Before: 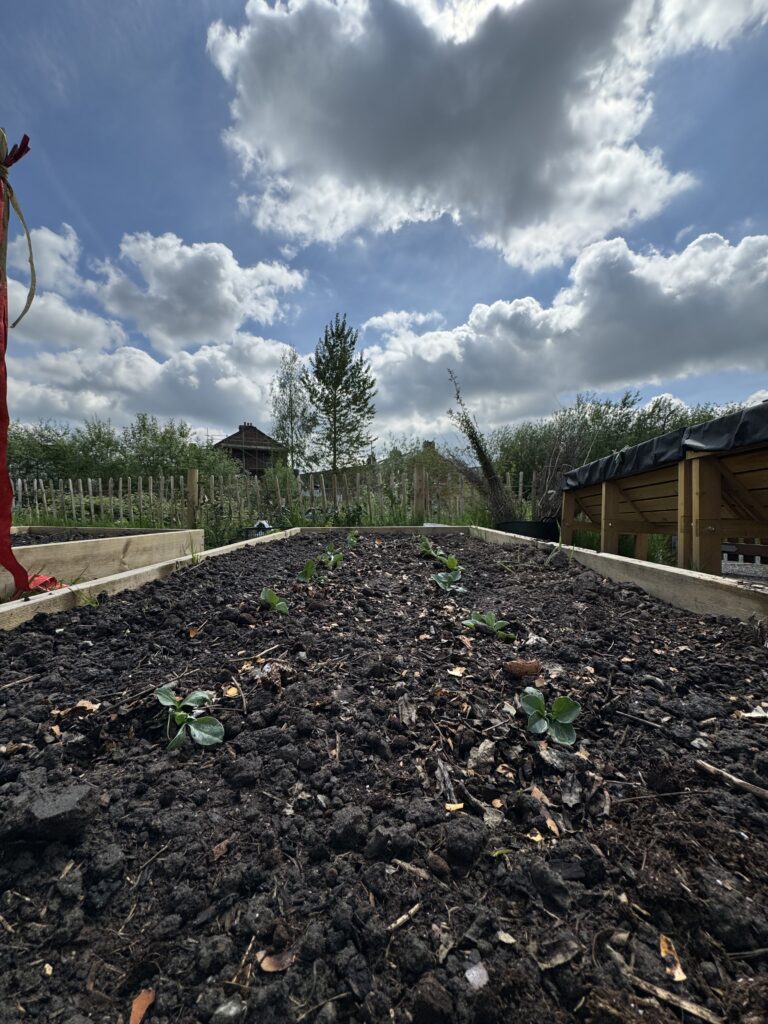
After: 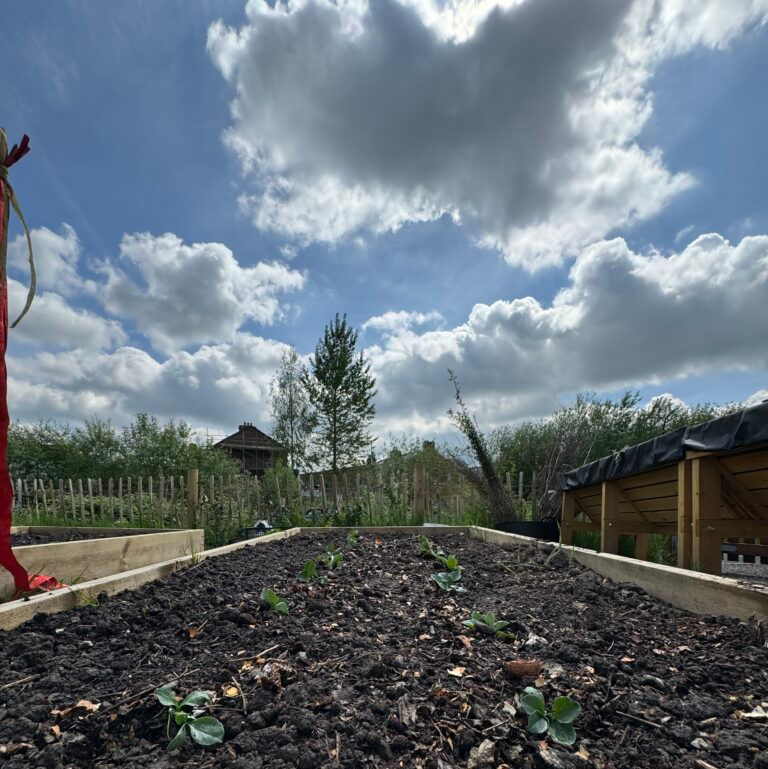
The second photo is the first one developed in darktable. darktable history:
crop: bottom 24.826%
